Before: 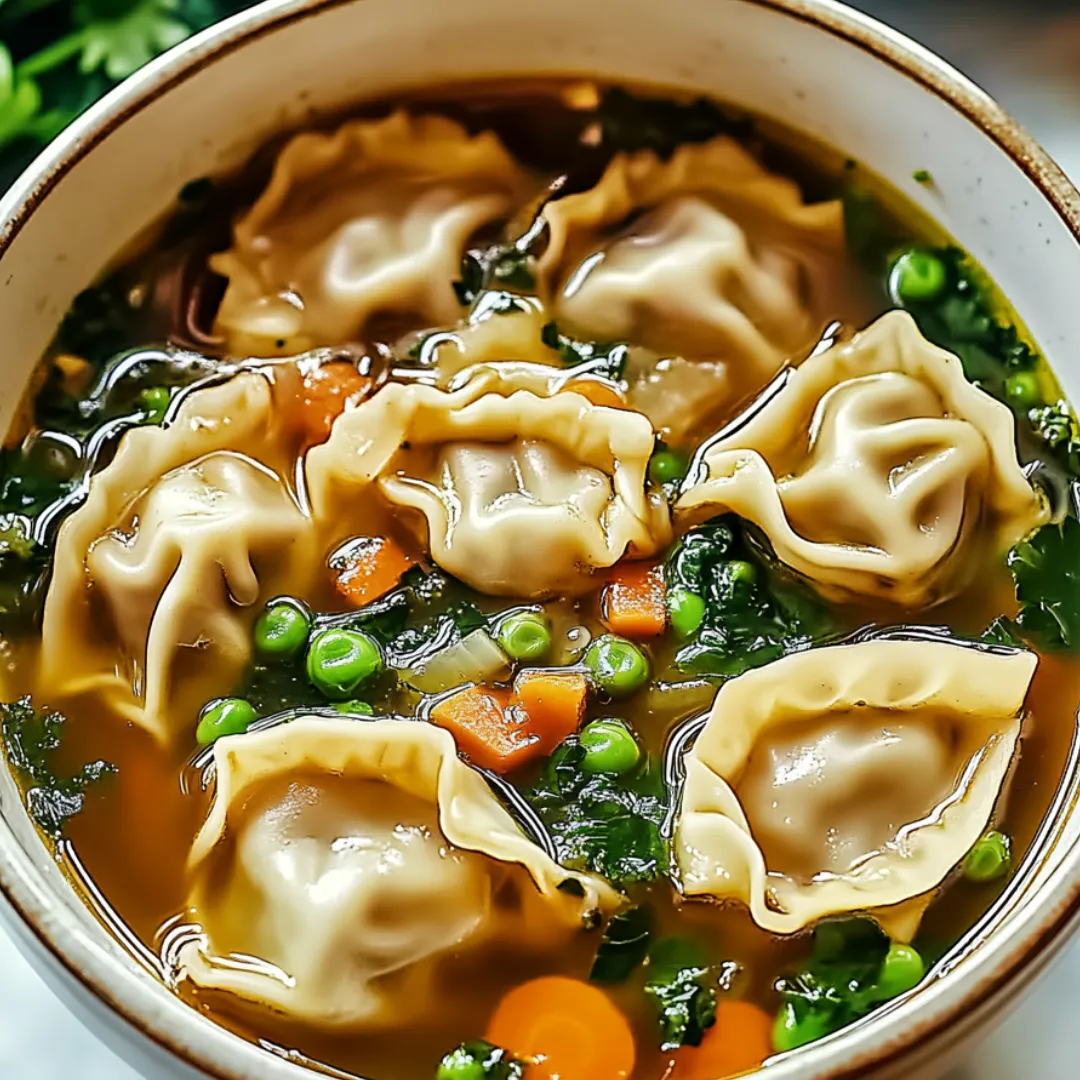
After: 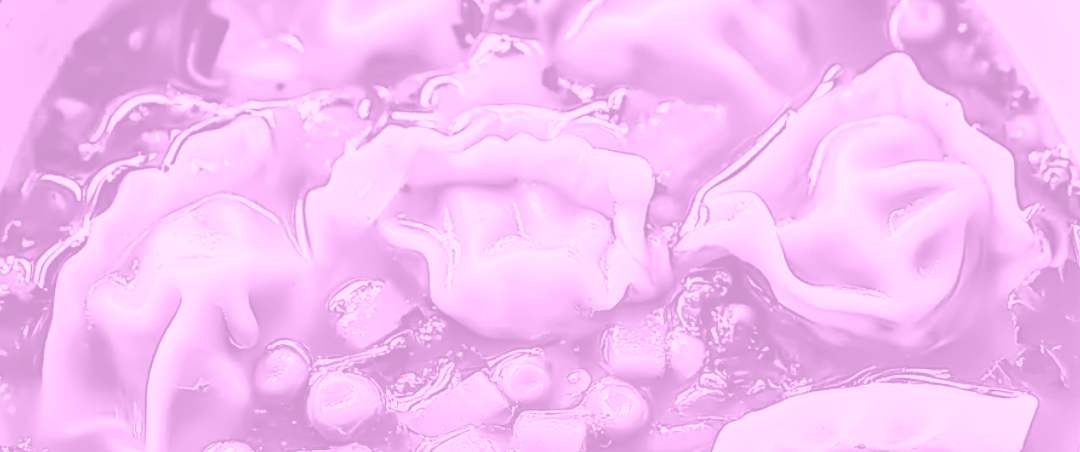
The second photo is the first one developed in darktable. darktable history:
crop and rotate: top 23.84%, bottom 34.294%
colorize: hue 331.2°, saturation 75%, source mix 30.28%, lightness 70.52%, version 1
contrast brightness saturation: saturation -0.05
